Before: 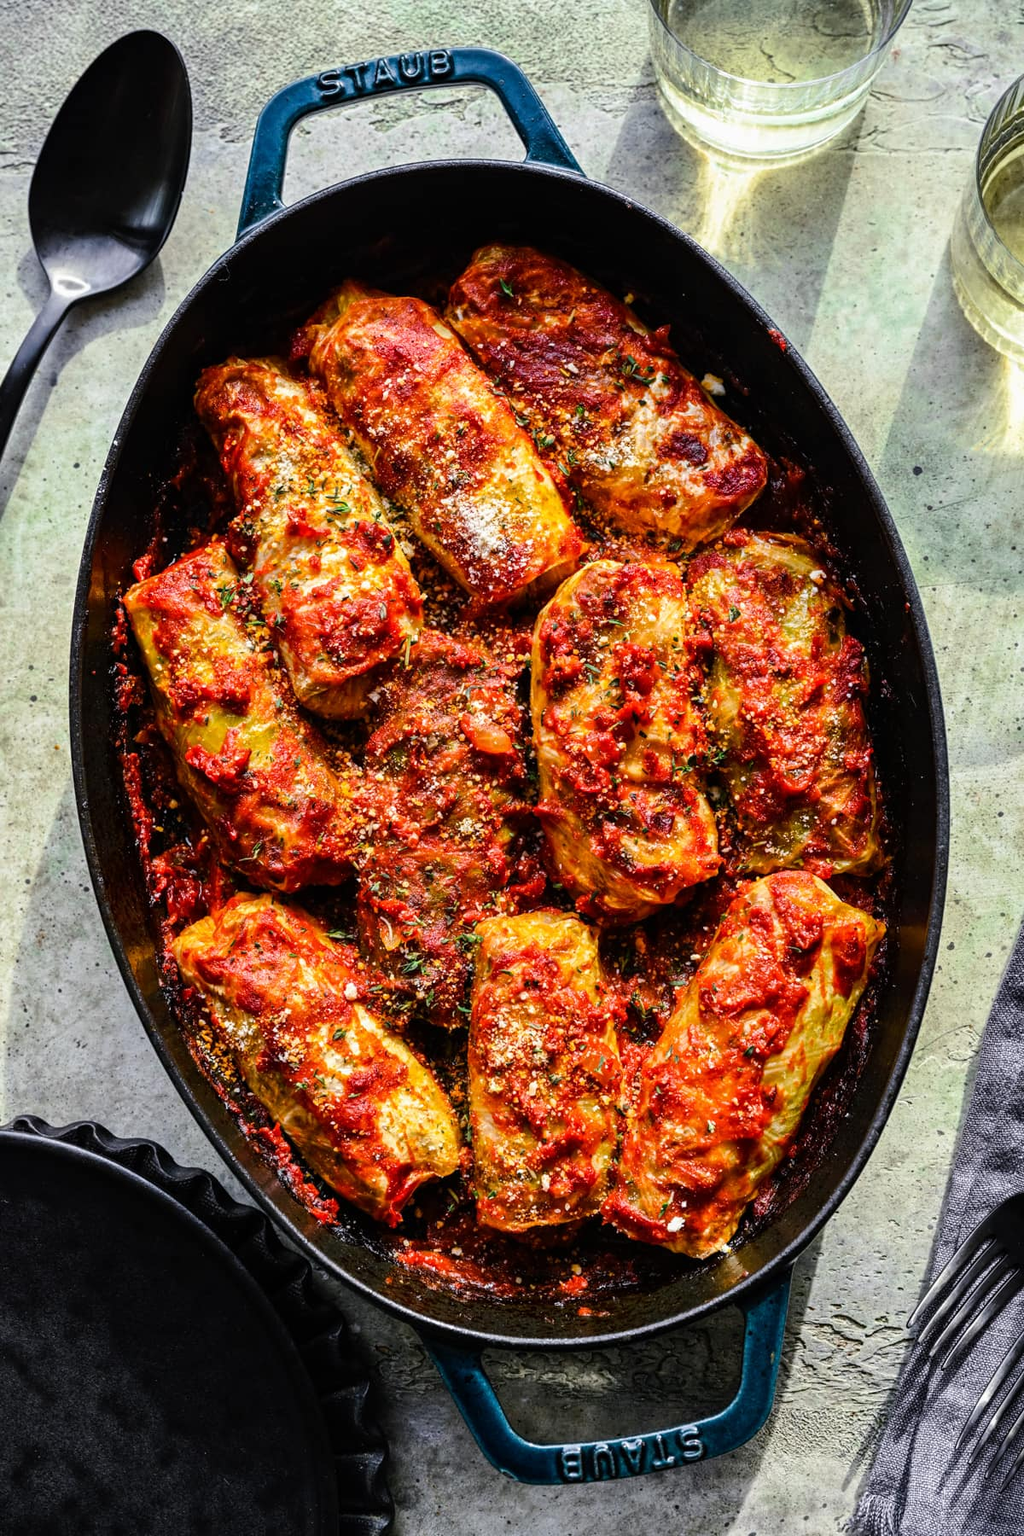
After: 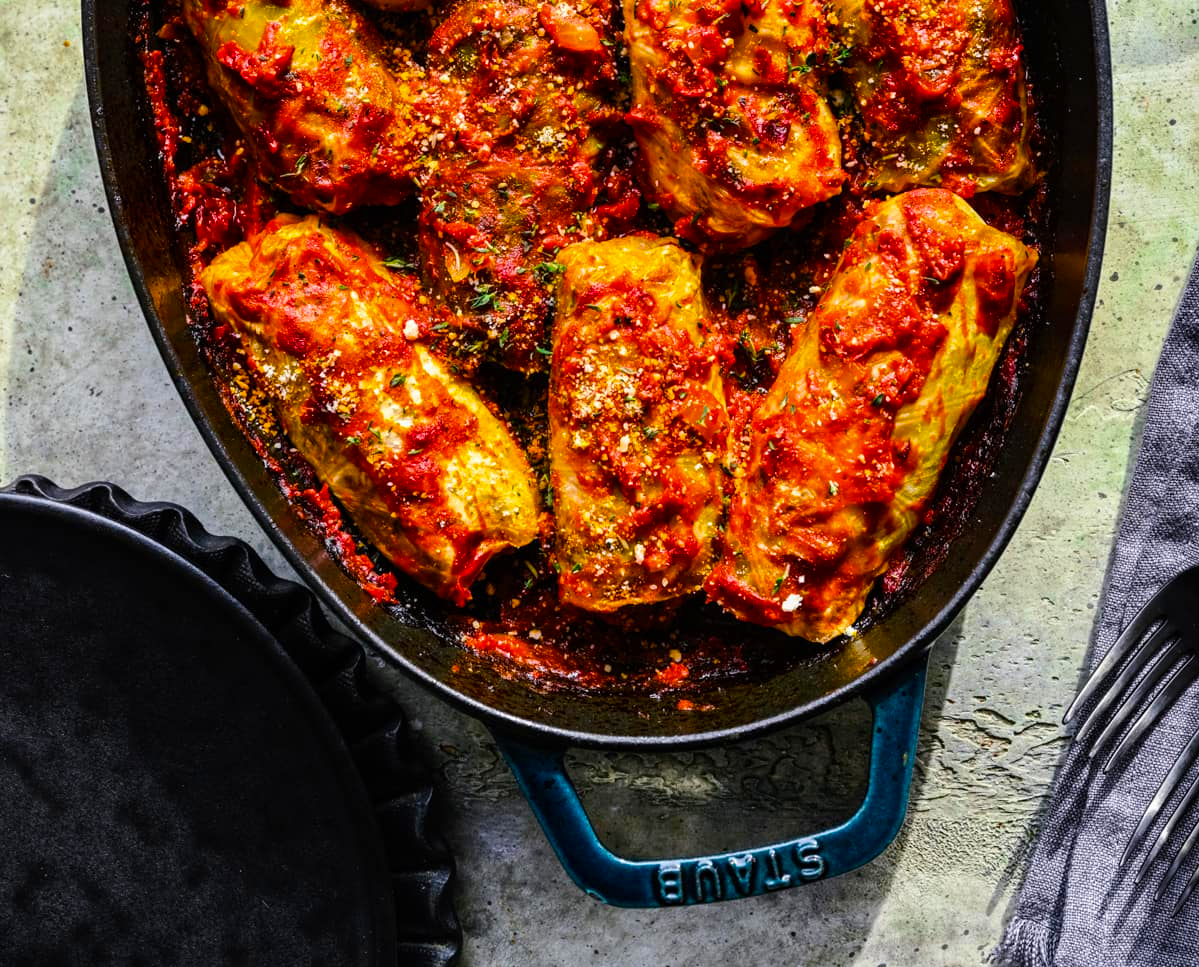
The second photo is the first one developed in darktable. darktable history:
crop and rotate: top 46.237%
color balance rgb: perceptual saturation grading › global saturation 40%, global vibrance 15%
tone equalizer: on, module defaults
